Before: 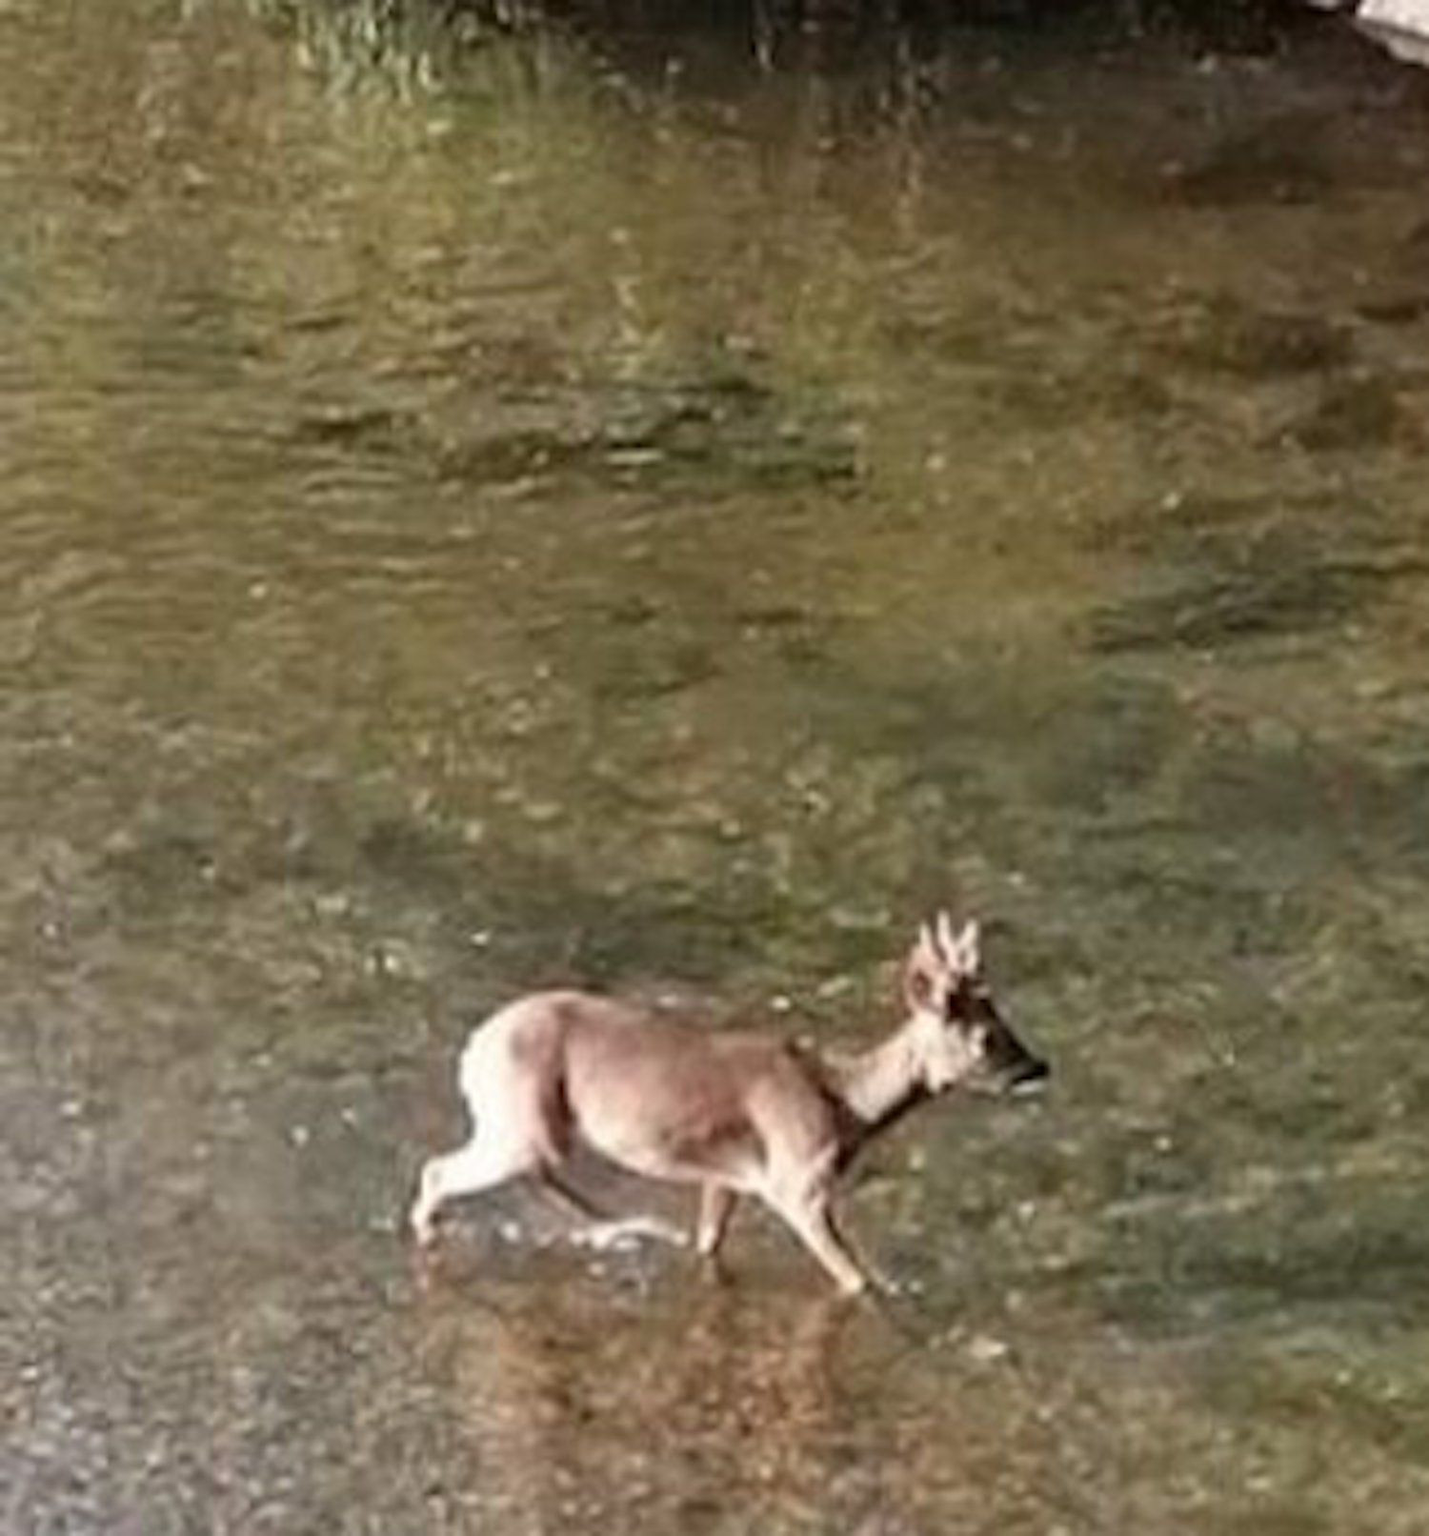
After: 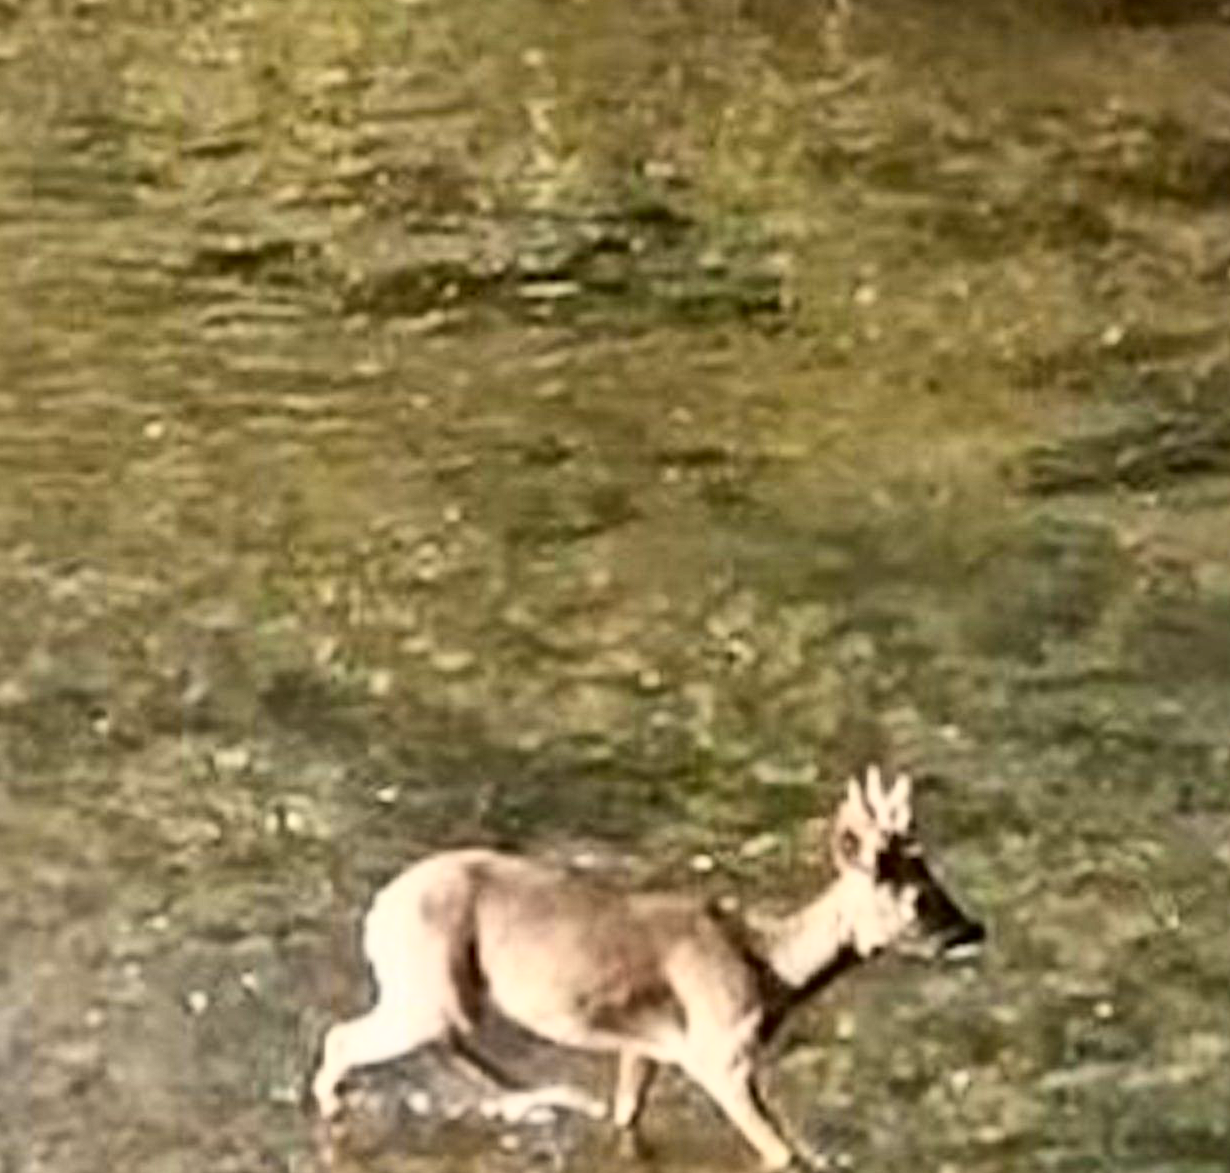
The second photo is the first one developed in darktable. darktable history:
crop: left 7.856%, top 11.836%, right 10.12%, bottom 15.387%
tone curve: curves: ch0 [(0, 0.023) (0.113, 0.084) (0.285, 0.301) (0.673, 0.796) (0.845, 0.932) (0.994, 0.971)]; ch1 [(0, 0) (0.456, 0.437) (0.498, 0.5) (0.57, 0.559) (0.631, 0.639) (1, 1)]; ch2 [(0, 0) (0.417, 0.44) (0.46, 0.453) (0.502, 0.507) (0.55, 0.57) (0.67, 0.712) (1, 1)], color space Lab, independent channels, preserve colors none
local contrast: mode bilateral grid, contrast 20, coarseness 50, detail 141%, midtone range 0.2
color correction: highlights b* 3
shadows and highlights: low approximation 0.01, soften with gaussian
